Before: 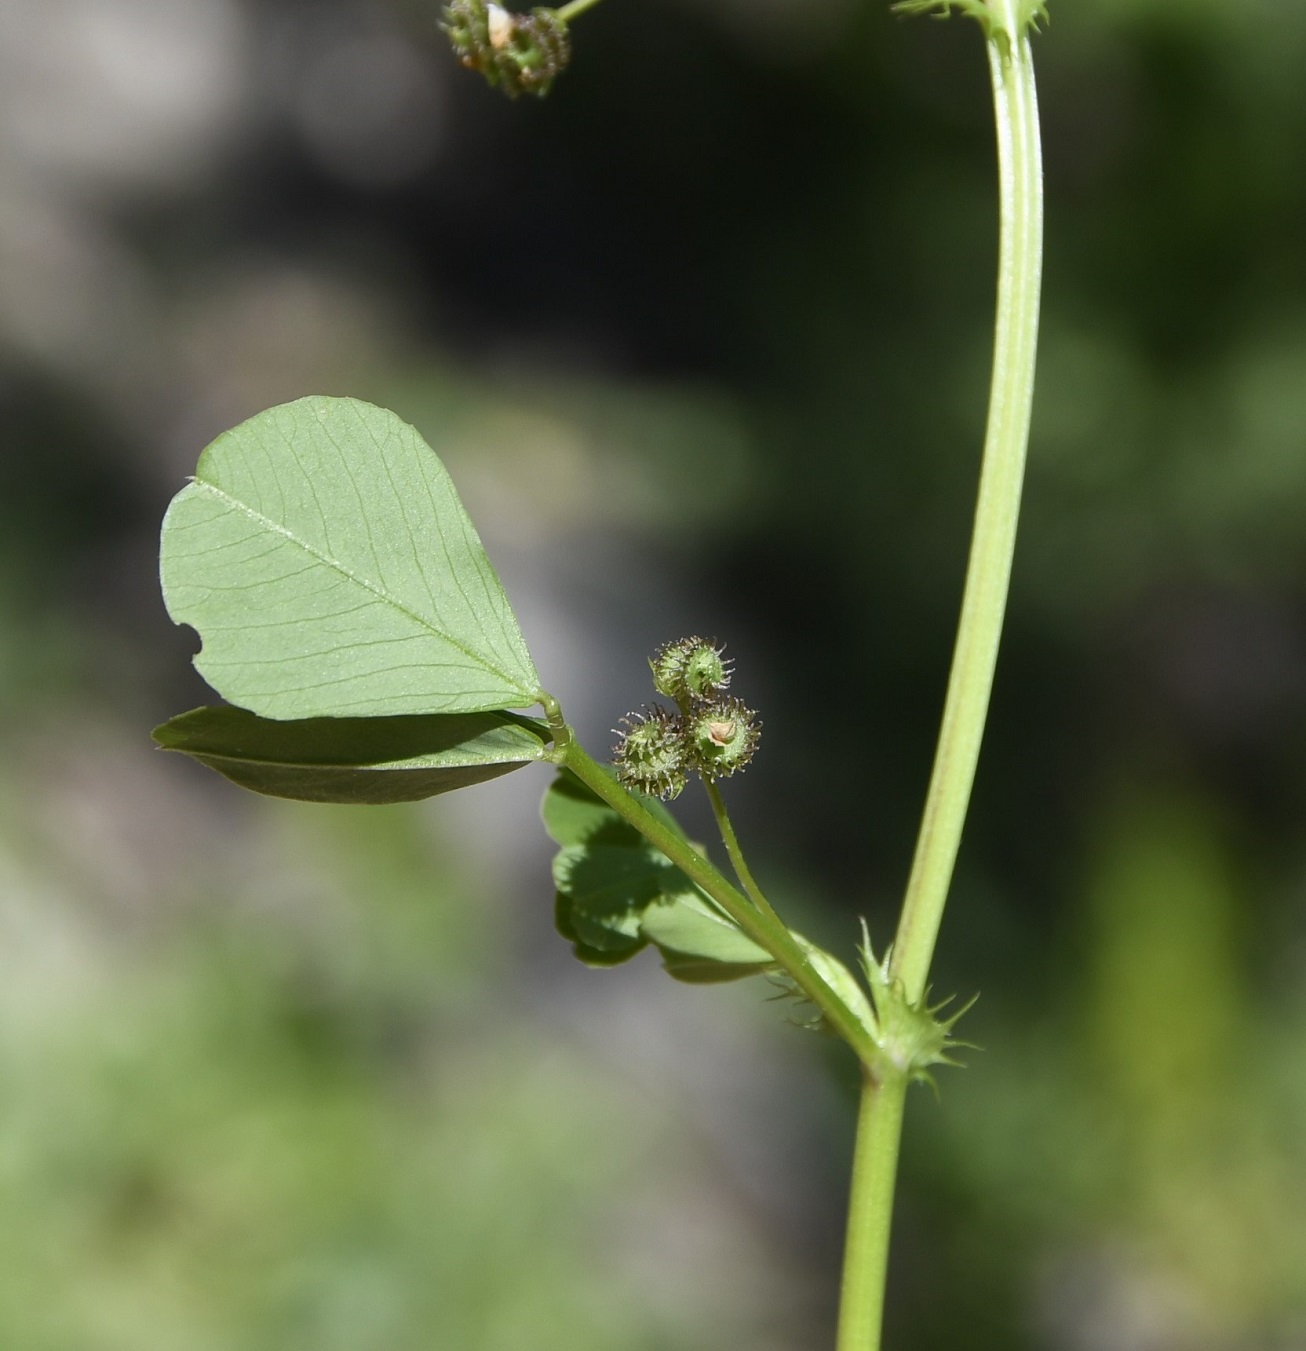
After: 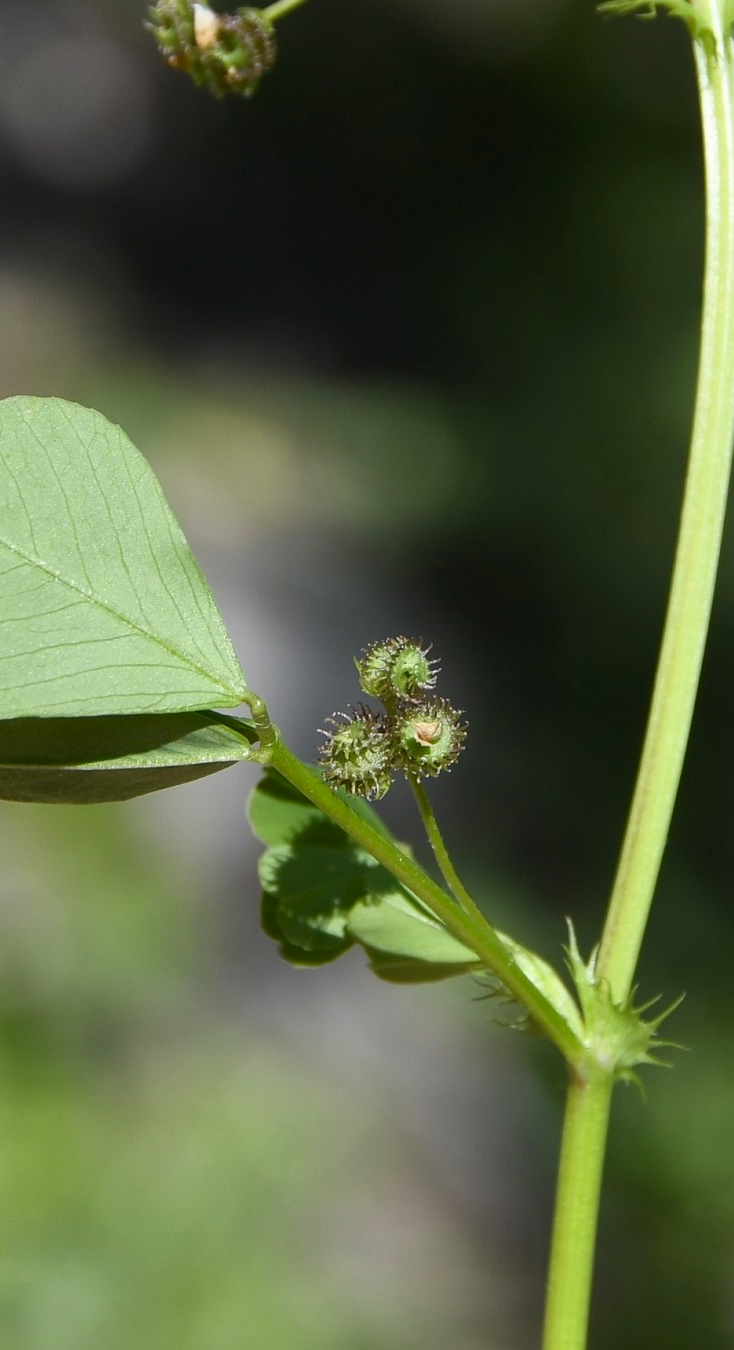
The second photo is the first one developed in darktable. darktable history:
contrast brightness saturation: contrast 0.04, saturation 0.16
crop and rotate: left 22.516%, right 21.234%
